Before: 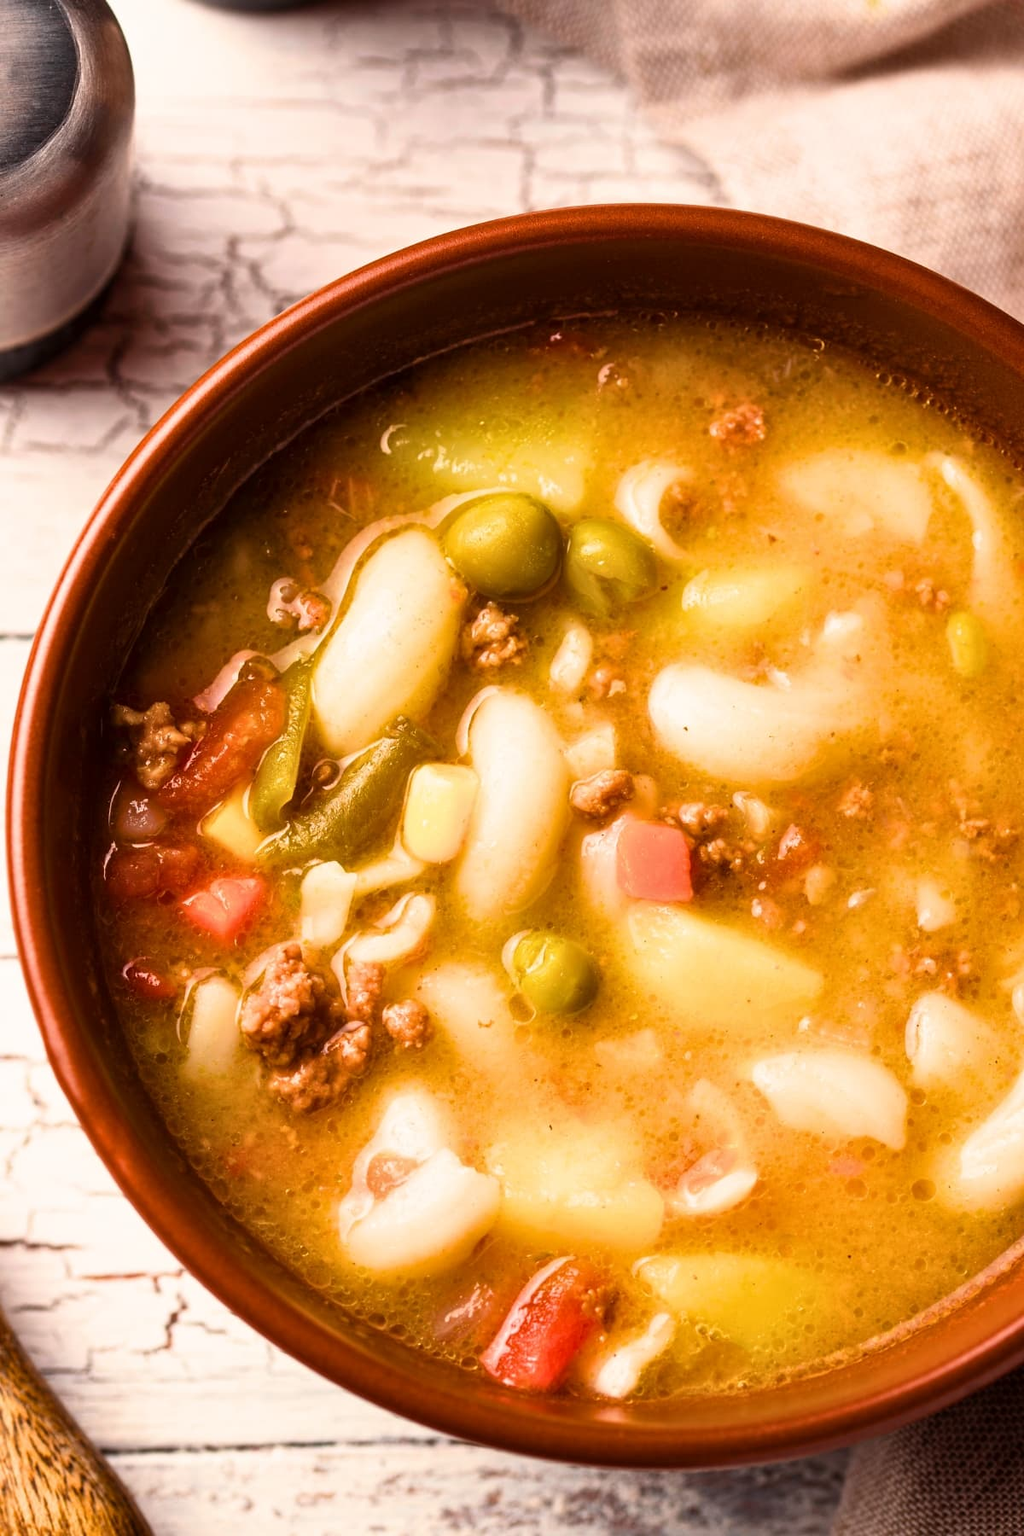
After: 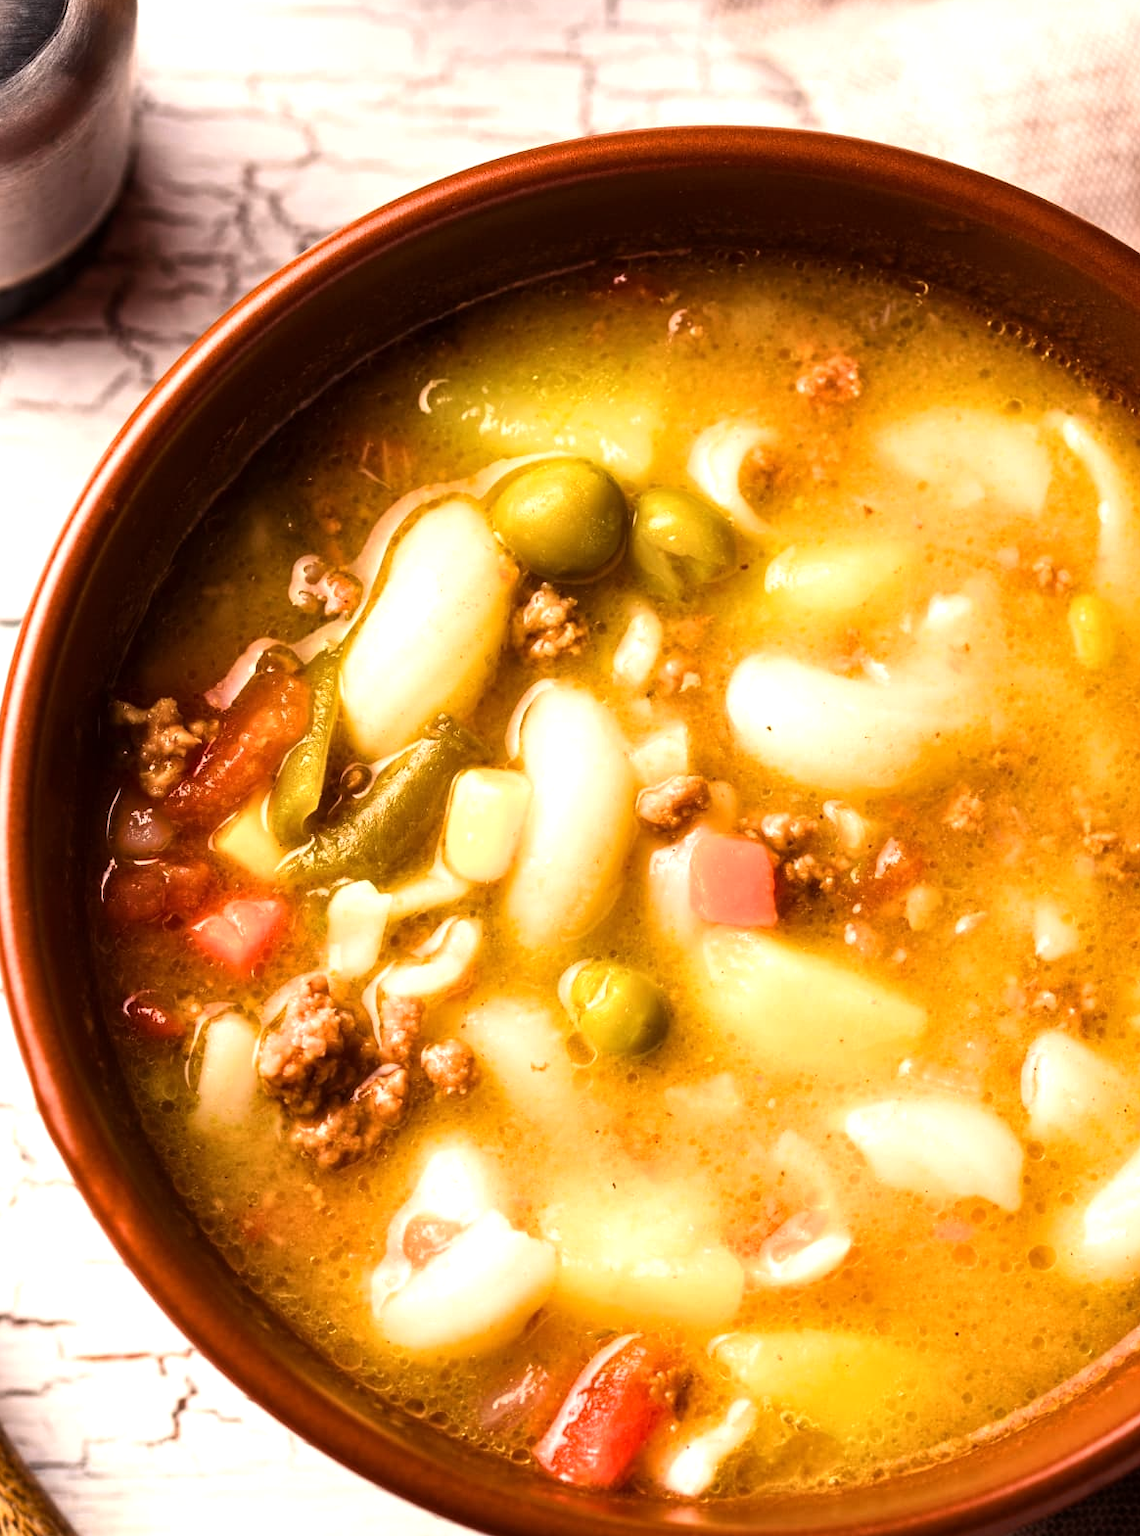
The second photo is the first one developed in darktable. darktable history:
tone equalizer: -8 EV -0.417 EV, -7 EV -0.389 EV, -6 EV -0.333 EV, -5 EV -0.222 EV, -3 EV 0.222 EV, -2 EV 0.333 EV, -1 EV 0.389 EV, +0 EV 0.417 EV, edges refinement/feathering 500, mask exposure compensation -1.57 EV, preserve details no
crop: left 1.507%, top 6.147%, right 1.379%, bottom 6.637%
